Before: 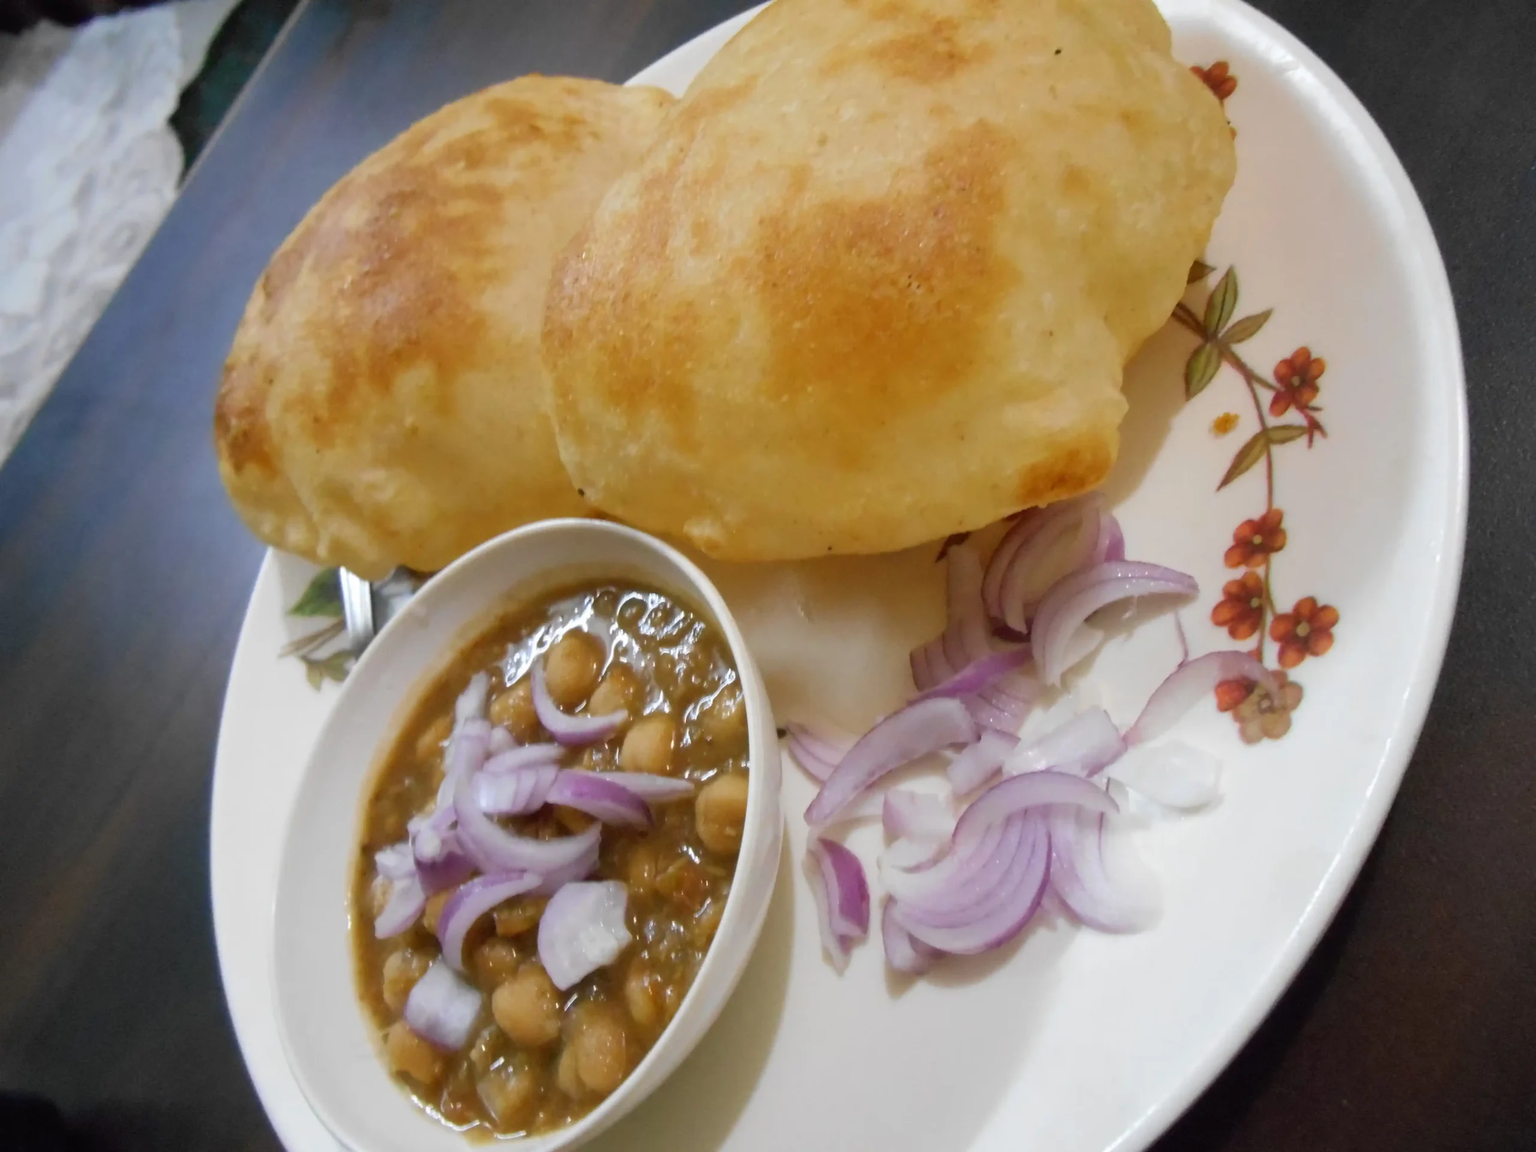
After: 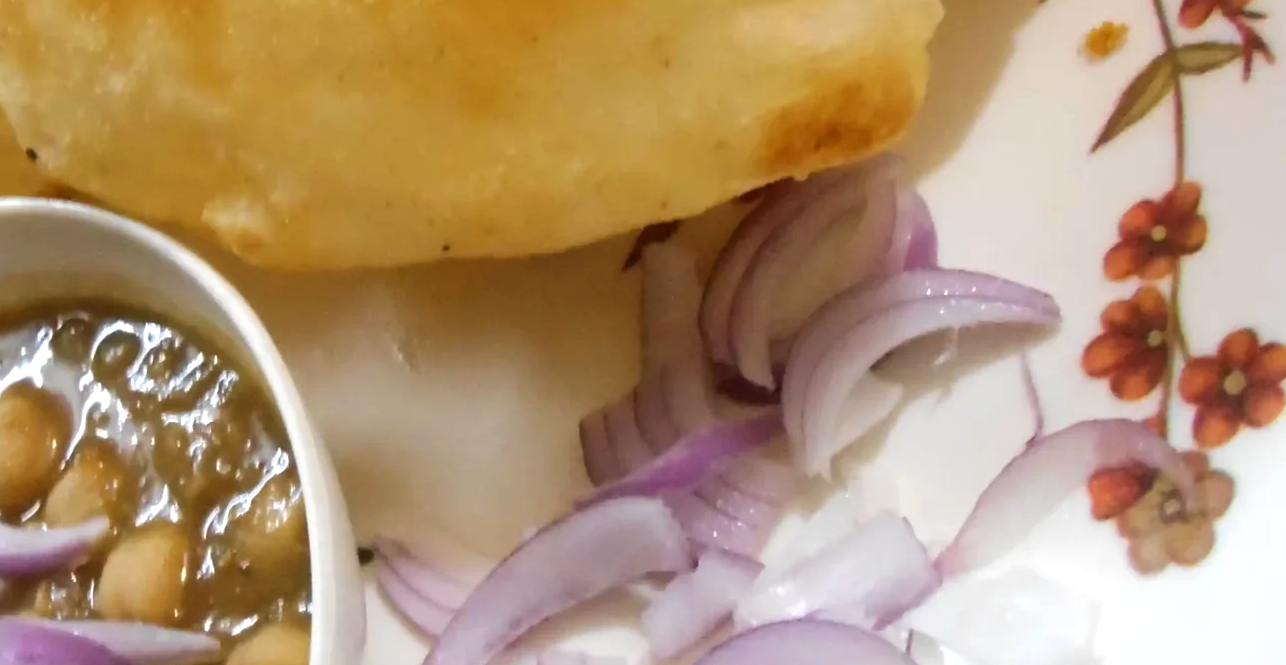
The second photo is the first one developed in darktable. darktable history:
crop: left 36.607%, top 34.735%, right 13.146%, bottom 30.611%
tone equalizer: -8 EV -0.417 EV, -7 EV -0.389 EV, -6 EV -0.333 EV, -5 EV -0.222 EV, -3 EV 0.222 EV, -2 EV 0.333 EV, -1 EV 0.389 EV, +0 EV 0.417 EV, edges refinement/feathering 500, mask exposure compensation -1.25 EV, preserve details no
